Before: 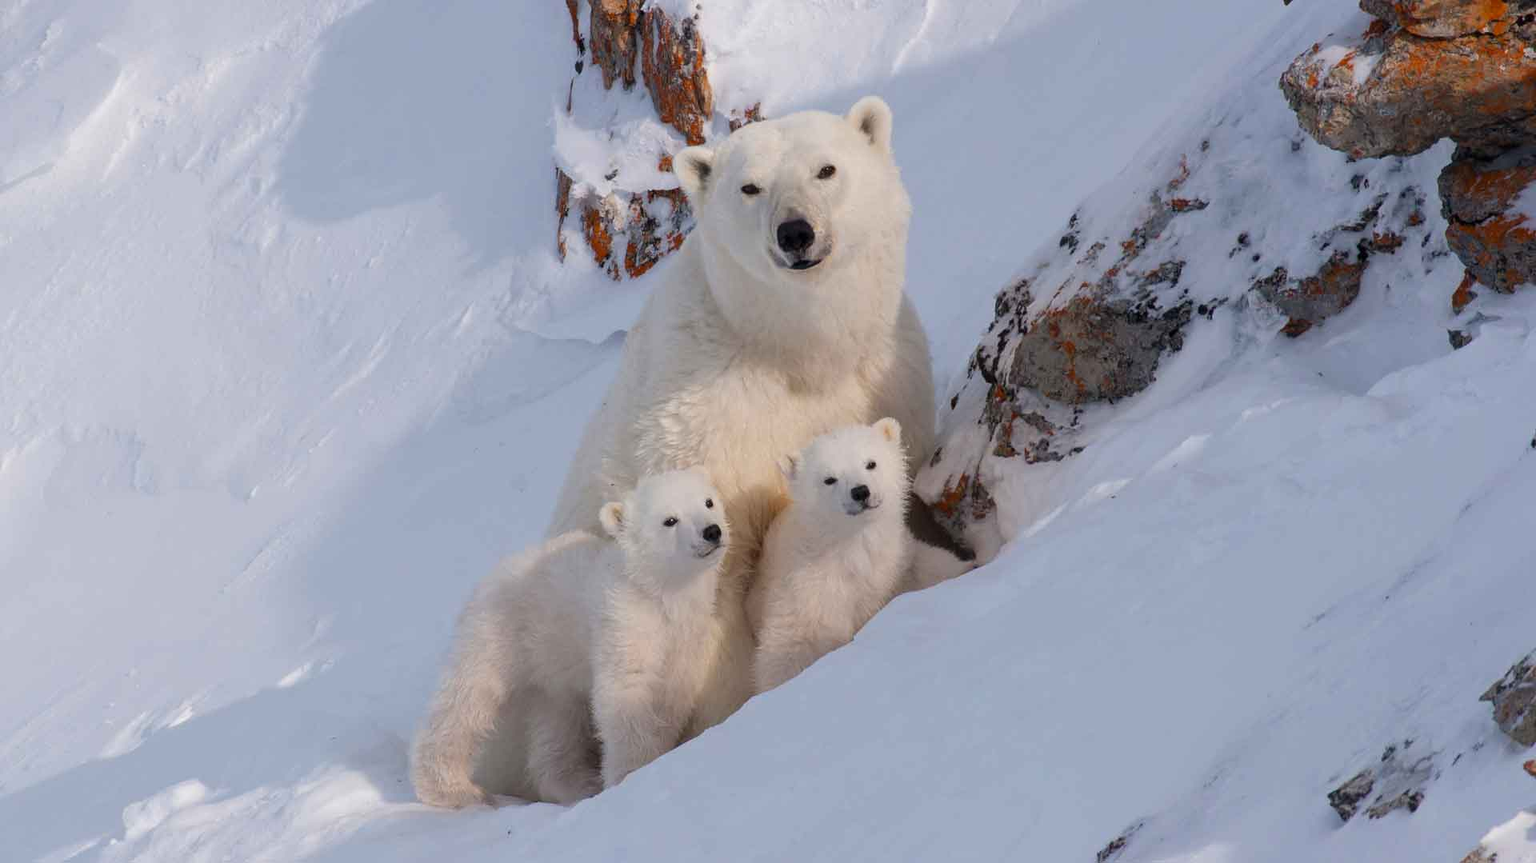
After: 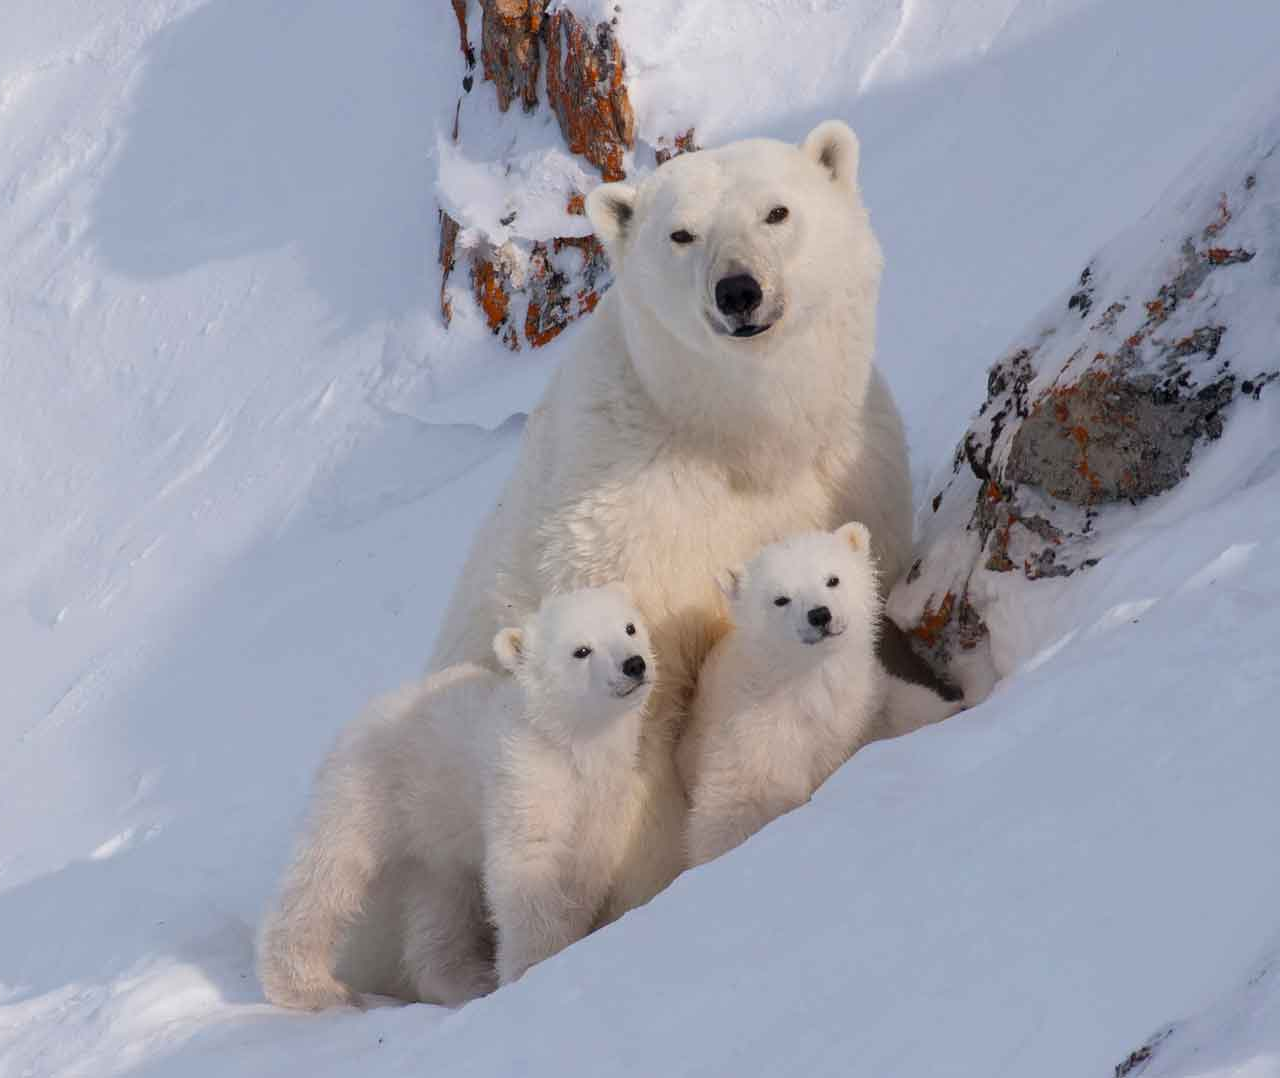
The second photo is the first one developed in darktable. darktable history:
crop and rotate: left 13.339%, right 19.973%
